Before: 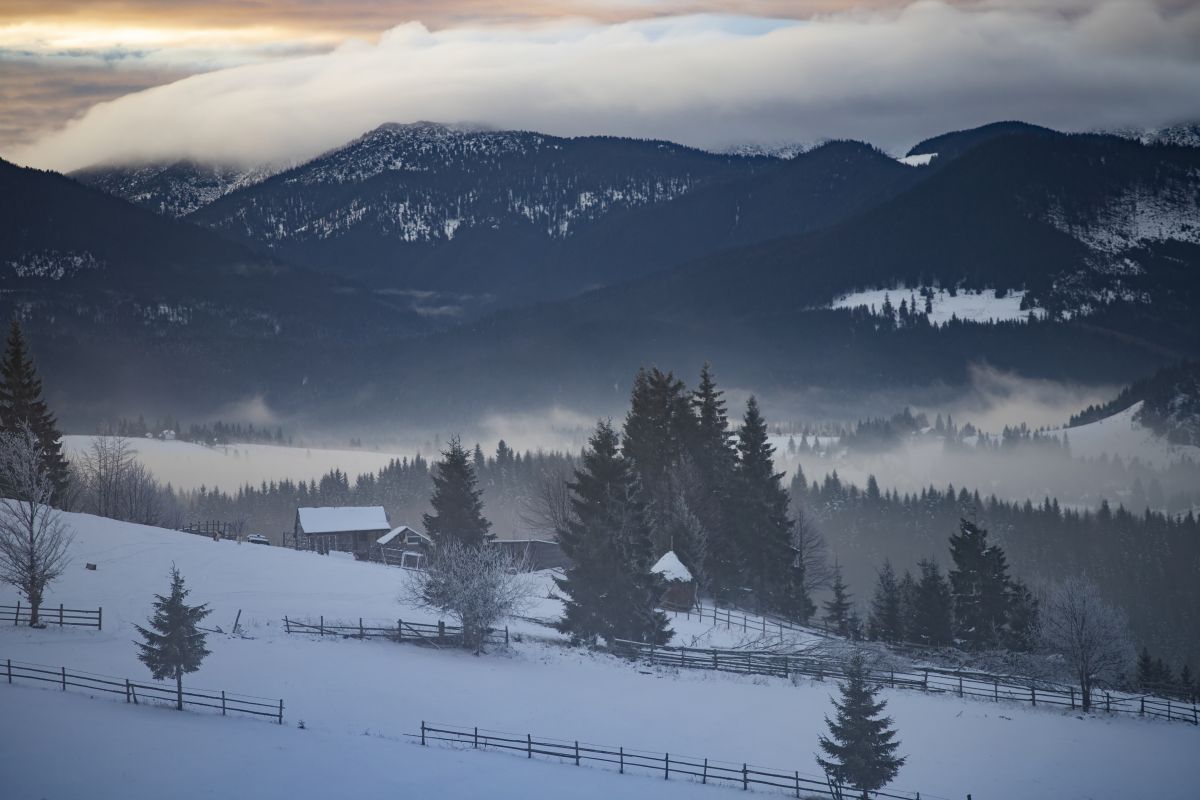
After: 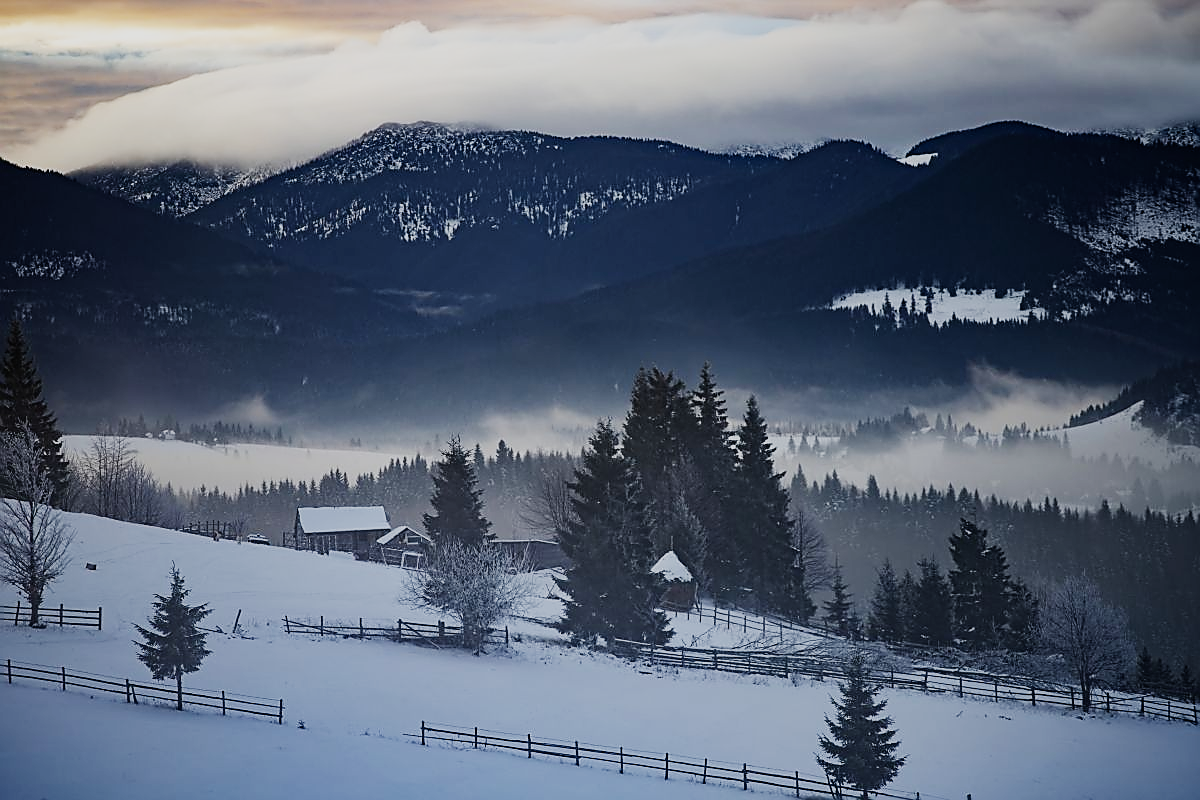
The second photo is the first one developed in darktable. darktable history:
sigmoid: contrast 1.69, skew -0.23, preserve hue 0%, red attenuation 0.1, red rotation 0.035, green attenuation 0.1, green rotation -0.017, blue attenuation 0.15, blue rotation -0.052, base primaries Rec2020
sharpen: radius 1.4, amount 1.25, threshold 0.7
